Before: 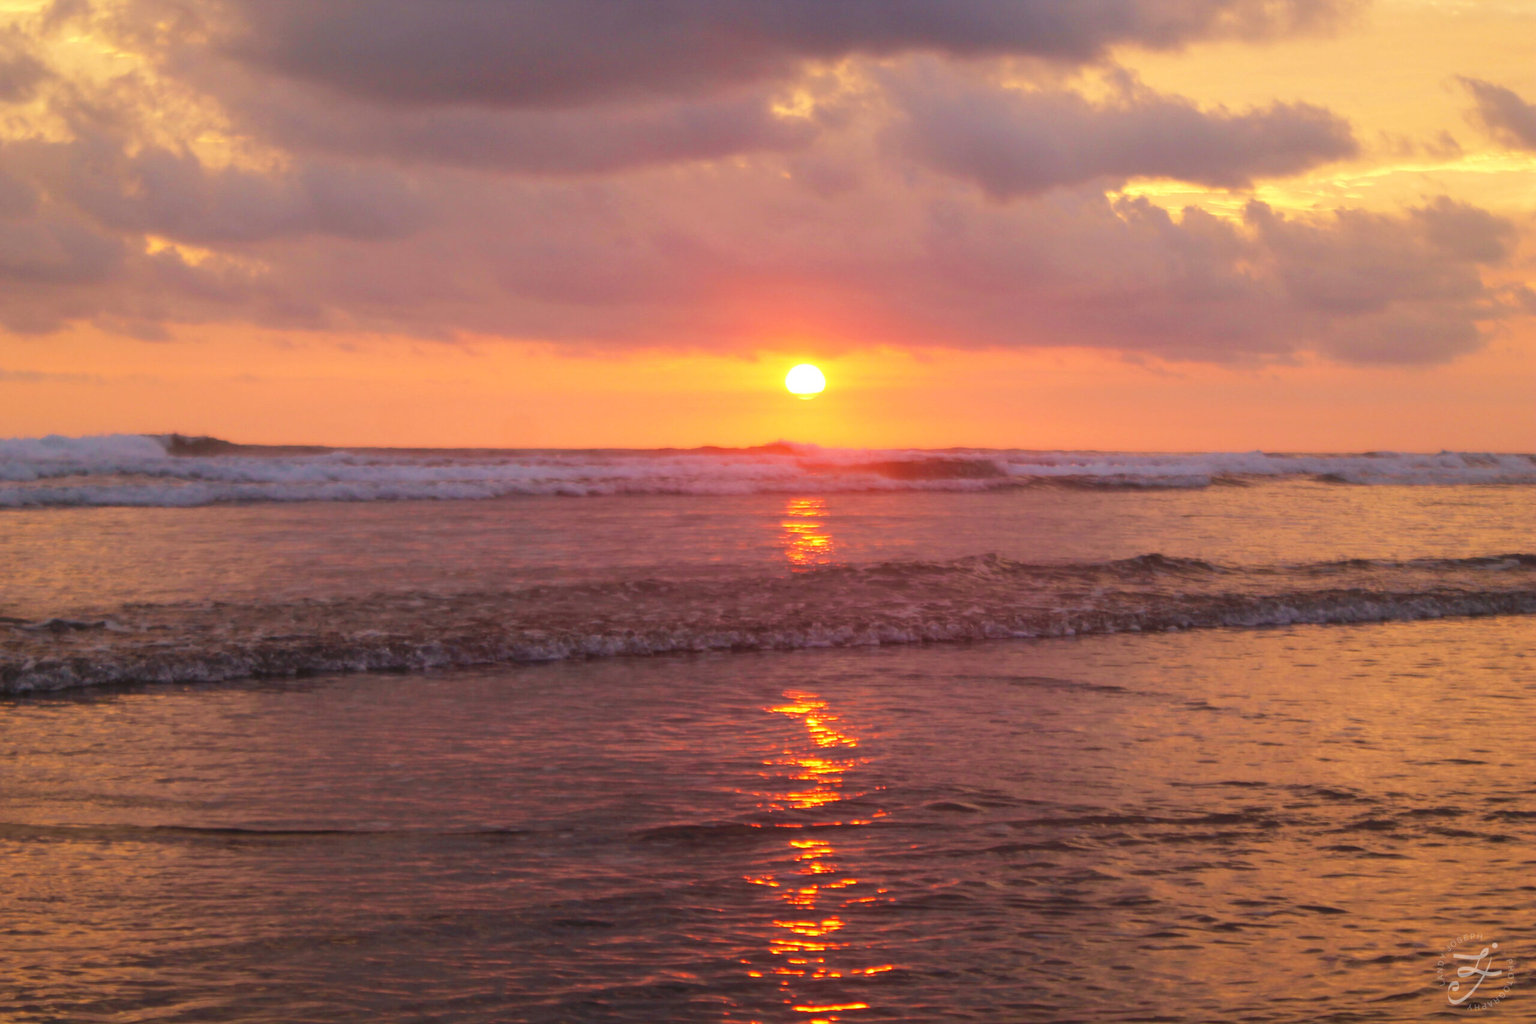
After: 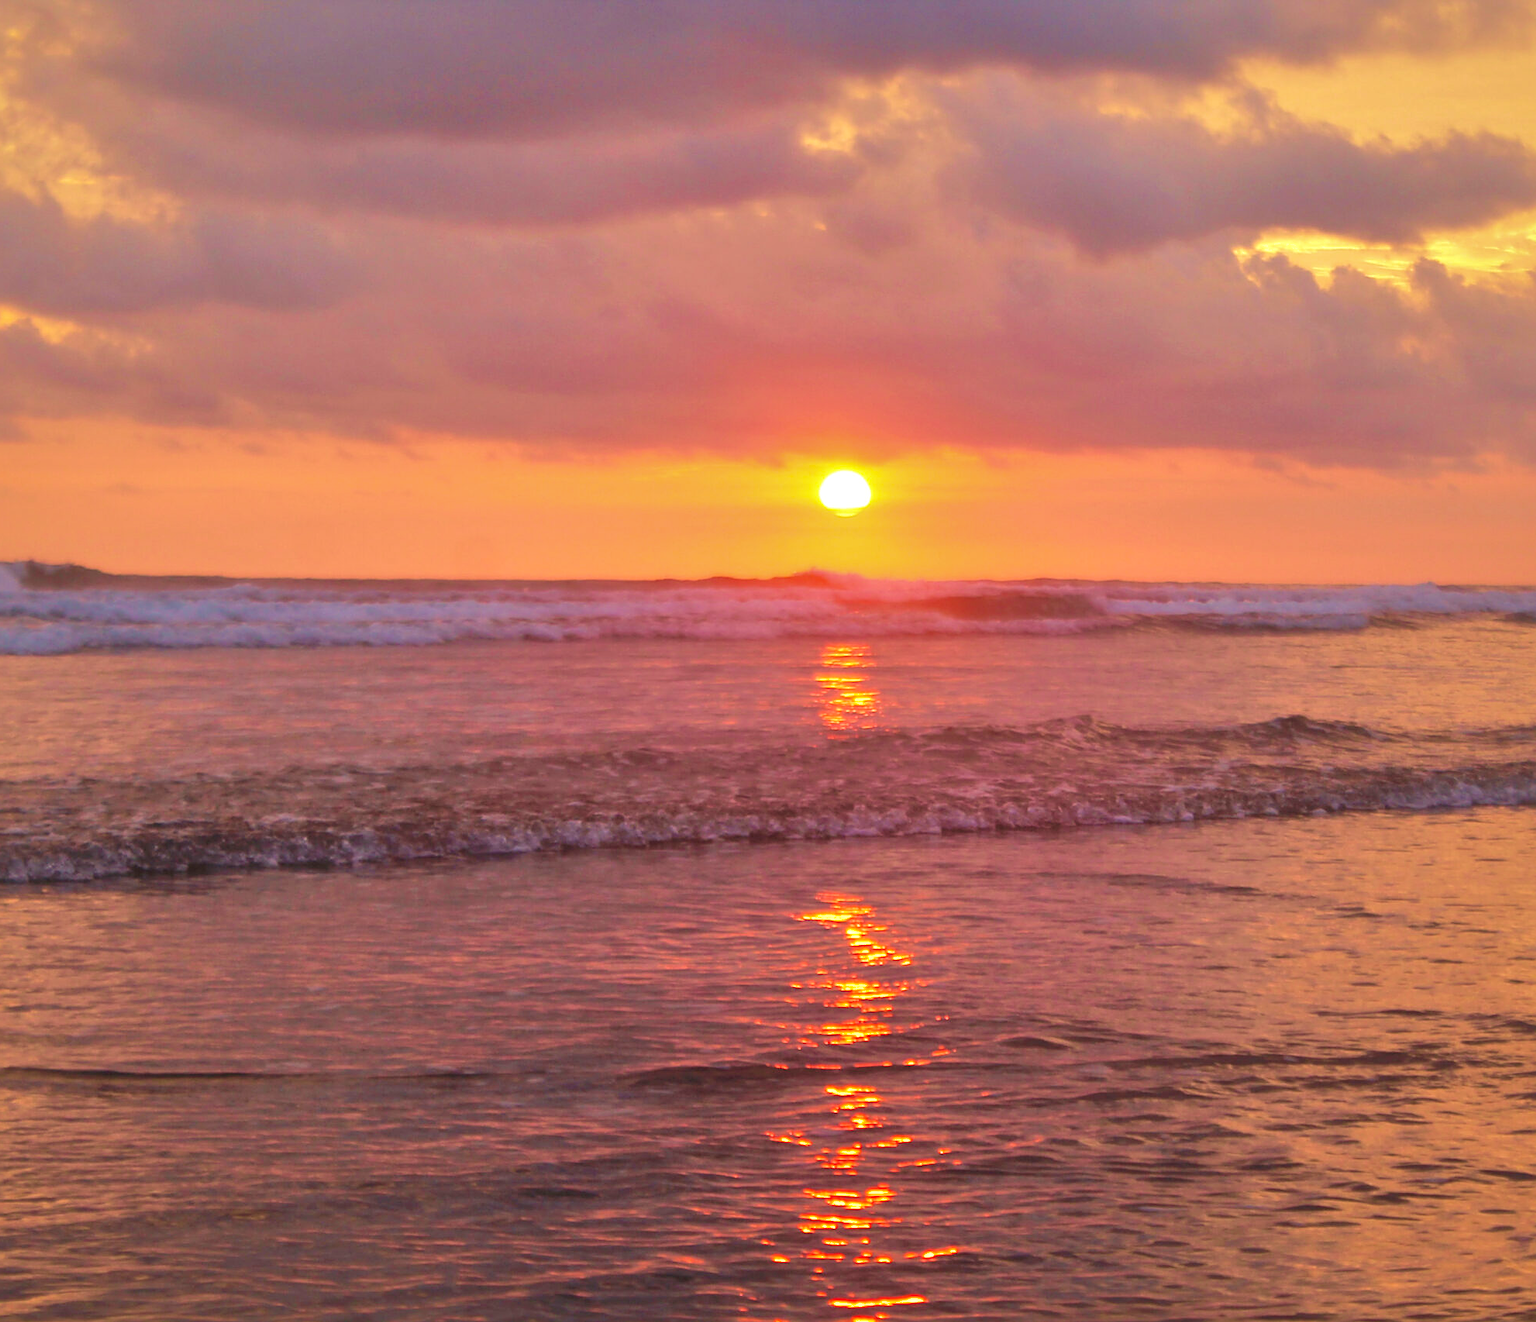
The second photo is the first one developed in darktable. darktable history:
shadows and highlights: on, module defaults
crop: left 9.88%, right 12.664%
velvia: on, module defaults
sharpen: on, module defaults
tone equalizer: -8 EV 0.001 EV, -7 EV -0.004 EV, -6 EV 0.009 EV, -5 EV 0.032 EV, -4 EV 0.276 EV, -3 EV 0.644 EV, -2 EV 0.584 EV, -1 EV 0.187 EV, +0 EV 0.024 EV
